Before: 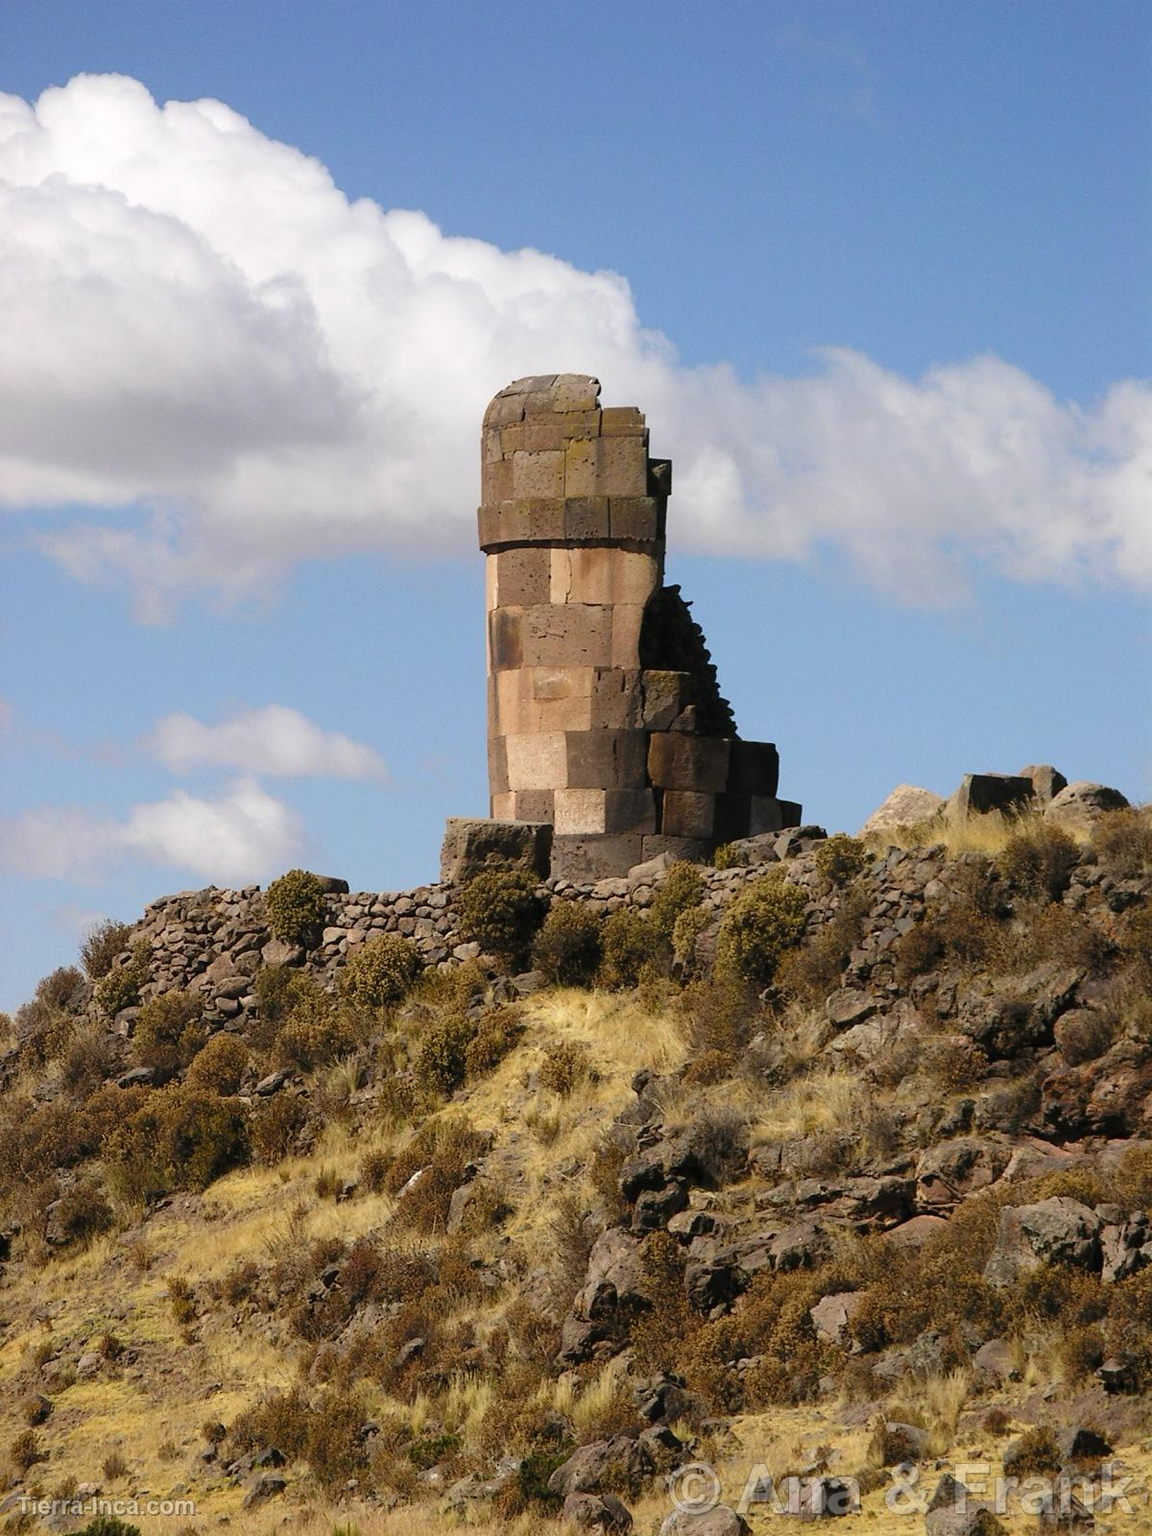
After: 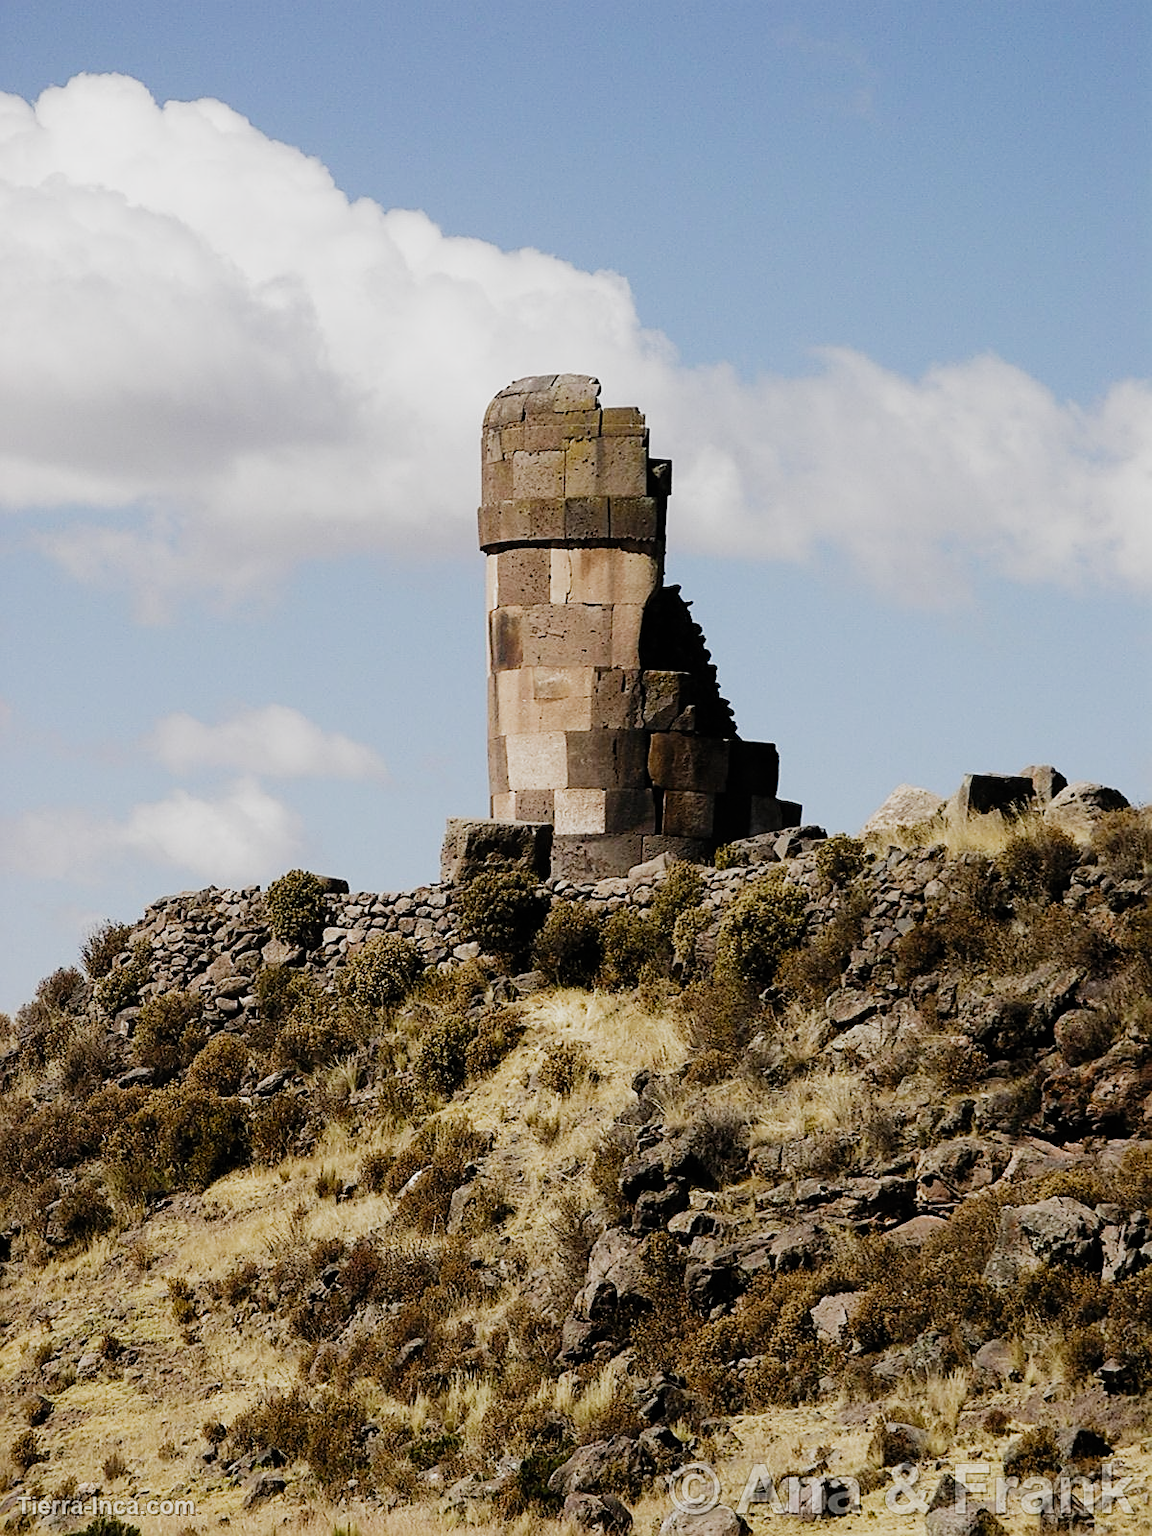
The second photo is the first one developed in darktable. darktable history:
filmic rgb: black relative exposure -7.99 EV, white relative exposure 4.02 EV, hardness 4.15, contrast 0.924, add noise in highlights 0.001, preserve chrominance no, color science v3 (2019), use custom middle-gray values true, contrast in highlights soft
sharpen: on, module defaults
tone equalizer: -8 EV -0.762 EV, -7 EV -0.694 EV, -6 EV -0.632 EV, -5 EV -0.423 EV, -3 EV 0.388 EV, -2 EV 0.6 EV, -1 EV 0.698 EV, +0 EV 0.766 EV, edges refinement/feathering 500, mask exposure compensation -1.57 EV, preserve details no
